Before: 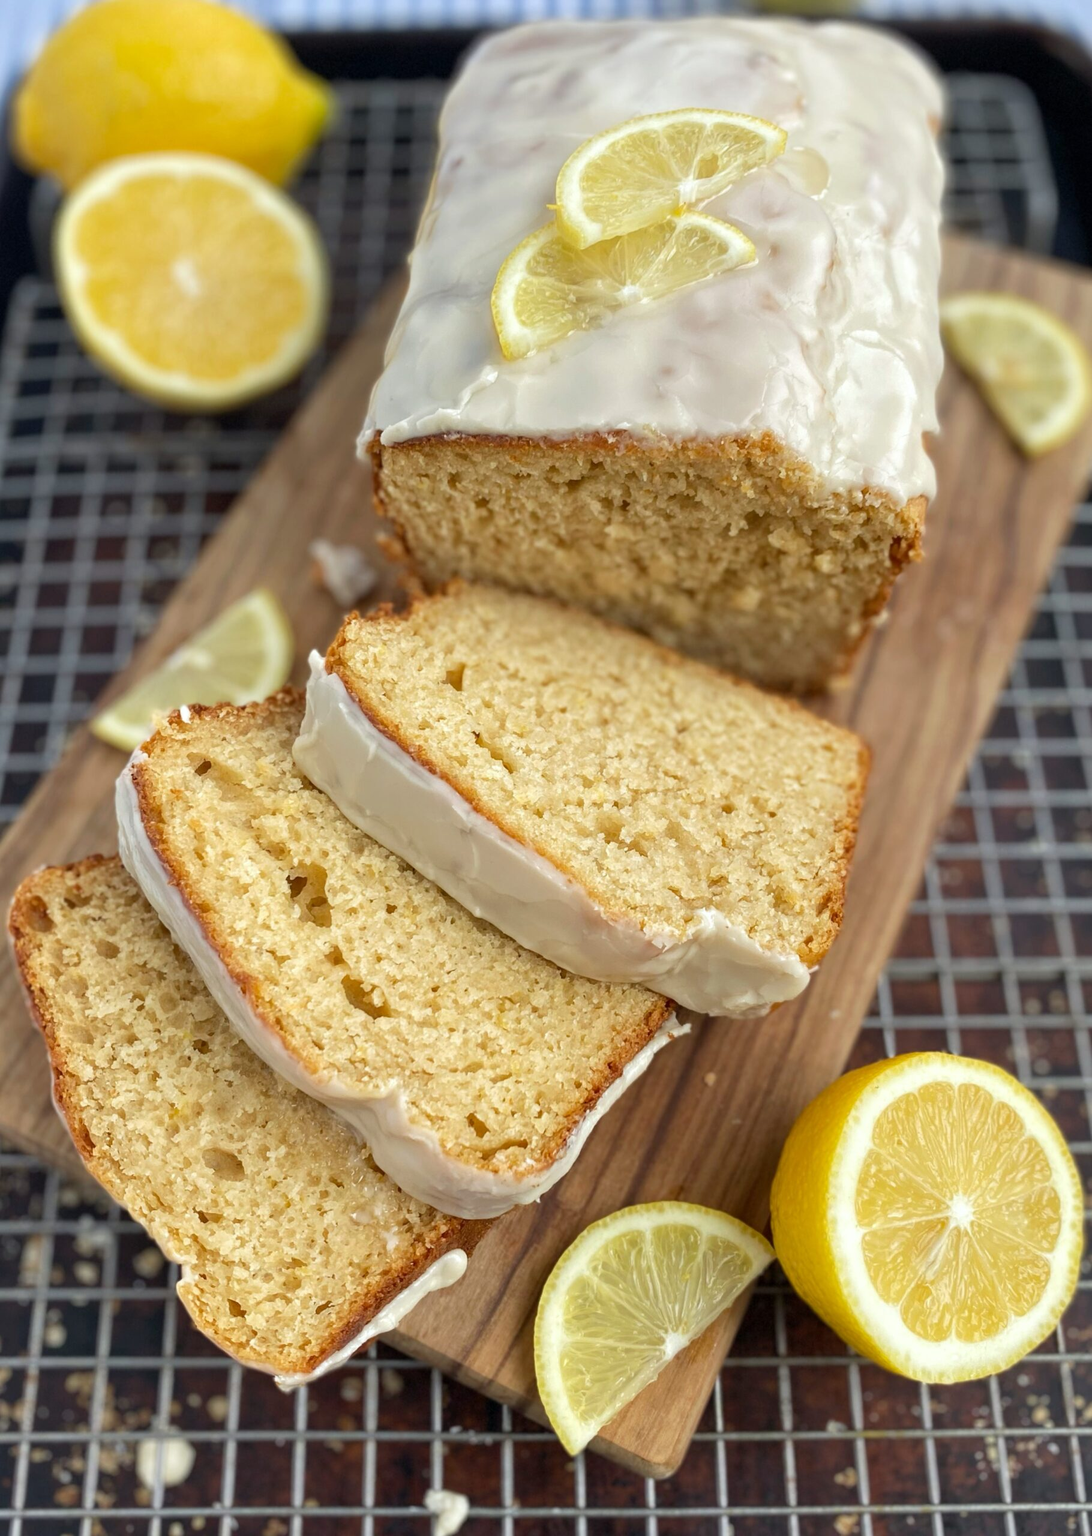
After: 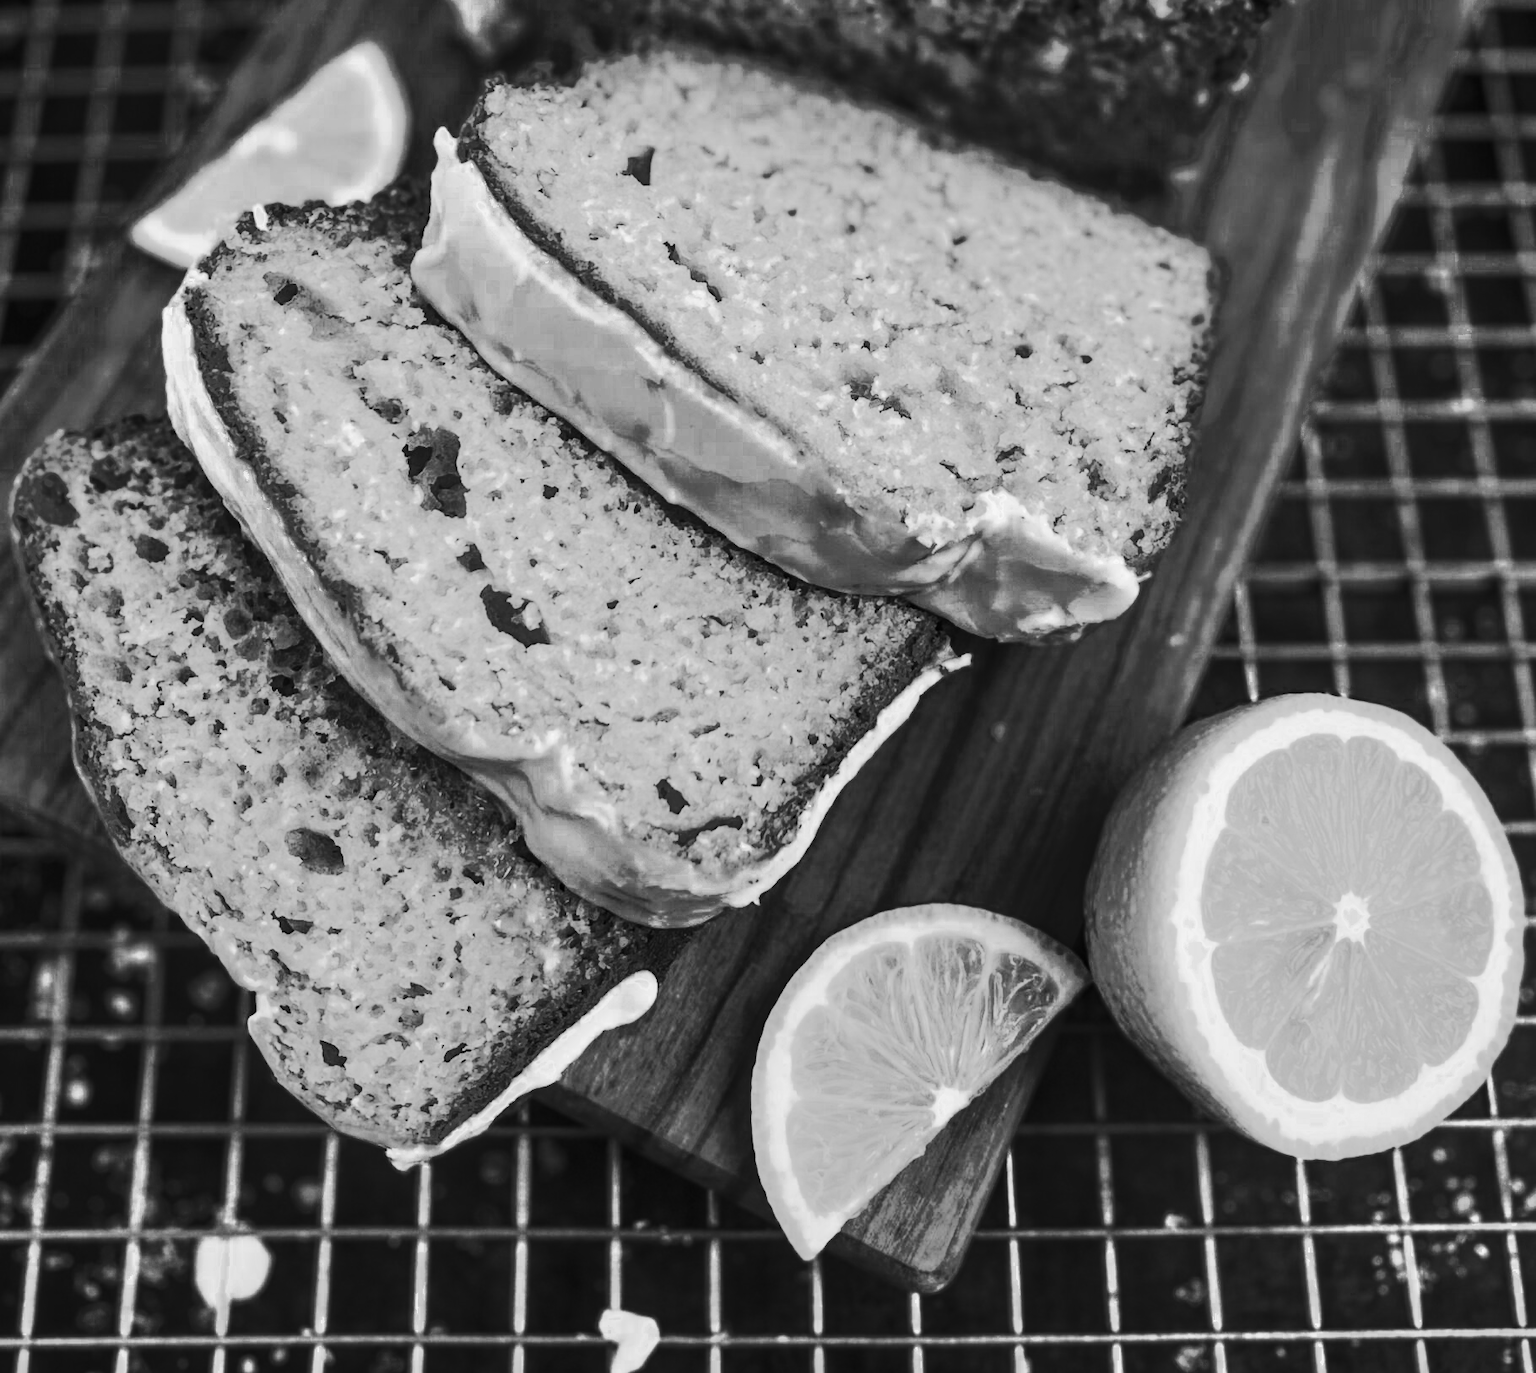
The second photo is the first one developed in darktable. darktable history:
color balance rgb: linear chroma grading › global chroma 40.15%, perceptual saturation grading › global saturation 60.58%, perceptual saturation grading › highlights 20.44%, perceptual saturation grading › shadows -50.36%, perceptual brilliance grading › highlights 2.19%, perceptual brilliance grading › mid-tones -50.36%, perceptual brilliance grading › shadows -50.36%
crop and rotate: top 36.435%
base curve: curves: ch0 [(0, 0) (0.032, 0.025) (0.121, 0.166) (0.206, 0.329) (0.605, 0.79) (1, 1)], preserve colors none
contrast brightness saturation: contrast 0.2, brightness 0.16, saturation 0.22
color zones: curves: ch0 [(0.002, 0.589) (0.107, 0.484) (0.146, 0.249) (0.217, 0.352) (0.309, 0.525) (0.39, 0.404) (0.455, 0.169) (0.597, 0.055) (0.724, 0.212) (0.775, 0.691) (0.869, 0.571) (1, 0.587)]; ch1 [(0, 0) (0.143, 0) (0.286, 0) (0.429, 0) (0.571, 0) (0.714, 0) (0.857, 0)]
local contrast: on, module defaults
tone curve: curves: ch0 [(0, 0) (0.105, 0.068) (0.195, 0.162) (0.283, 0.283) (0.384, 0.404) (0.485, 0.531) (0.638, 0.681) (0.795, 0.879) (1, 0.977)]; ch1 [(0, 0) (0.161, 0.092) (0.35, 0.33) (0.379, 0.401) (0.456, 0.469) (0.504, 0.498) (0.53, 0.532) (0.58, 0.619) (0.635, 0.671) (1, 1)]; ch2 [(0, 0) (0.371, 0.362) (0.437, 0.437) (0.483, 0.484) (0.53, 0.515) (0.56, 0.58) (0.622, 0.606) (1, 1)], color space Lab, independent channels, preserve colors none
